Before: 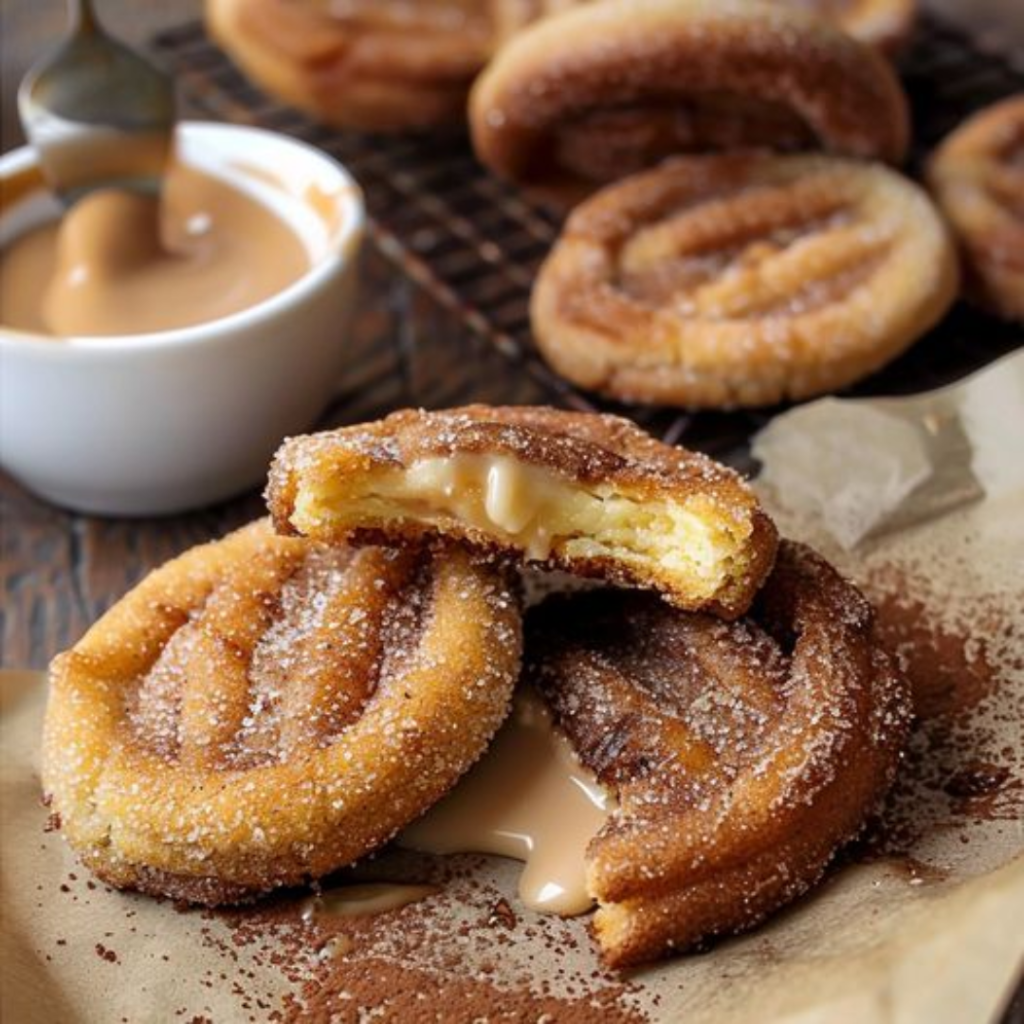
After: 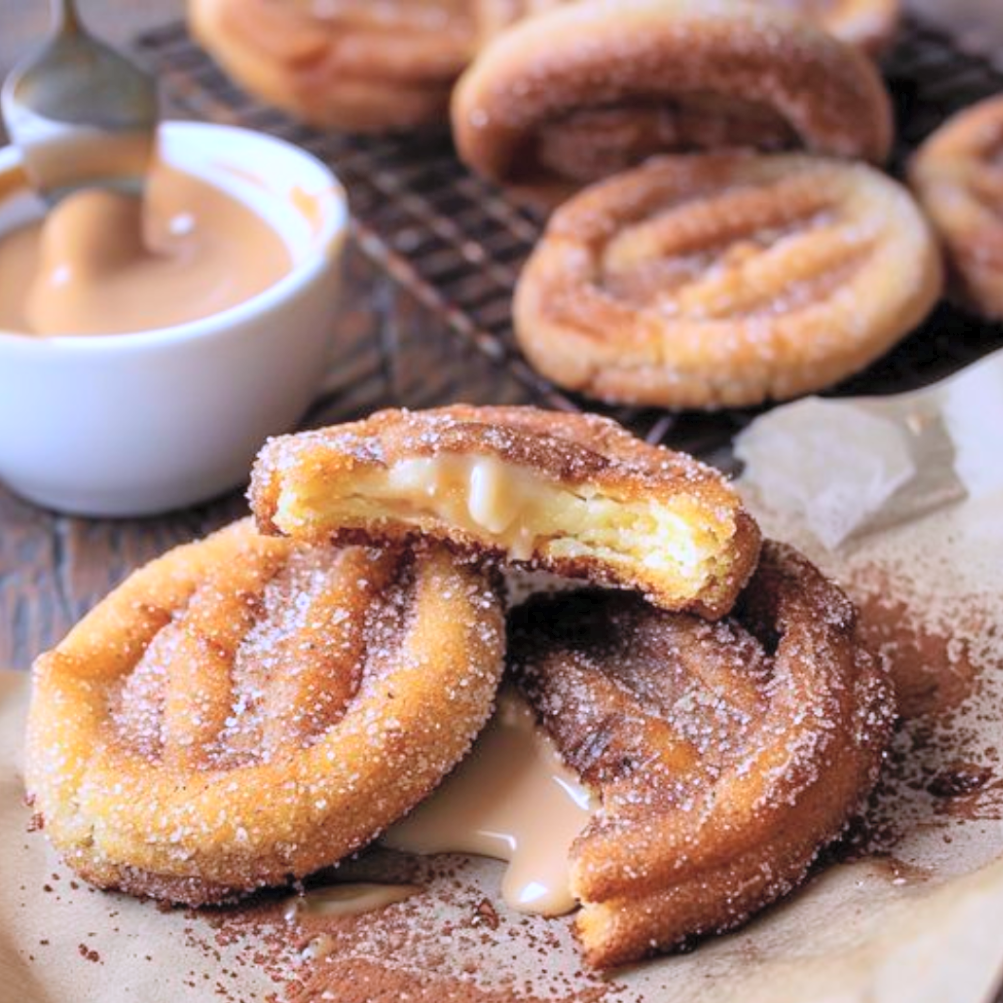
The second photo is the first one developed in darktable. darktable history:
crop: left 1.743%, right 0.268%, bottom 2.011%
contrast brightness saturation: contrast 0.1, brightness 0.3, saturation 0.14
color calibration: illuminant as shot in camera, x 0.377, y 0.392, temperature 4169.3 K, saturation algorithm version 1 (2020)
